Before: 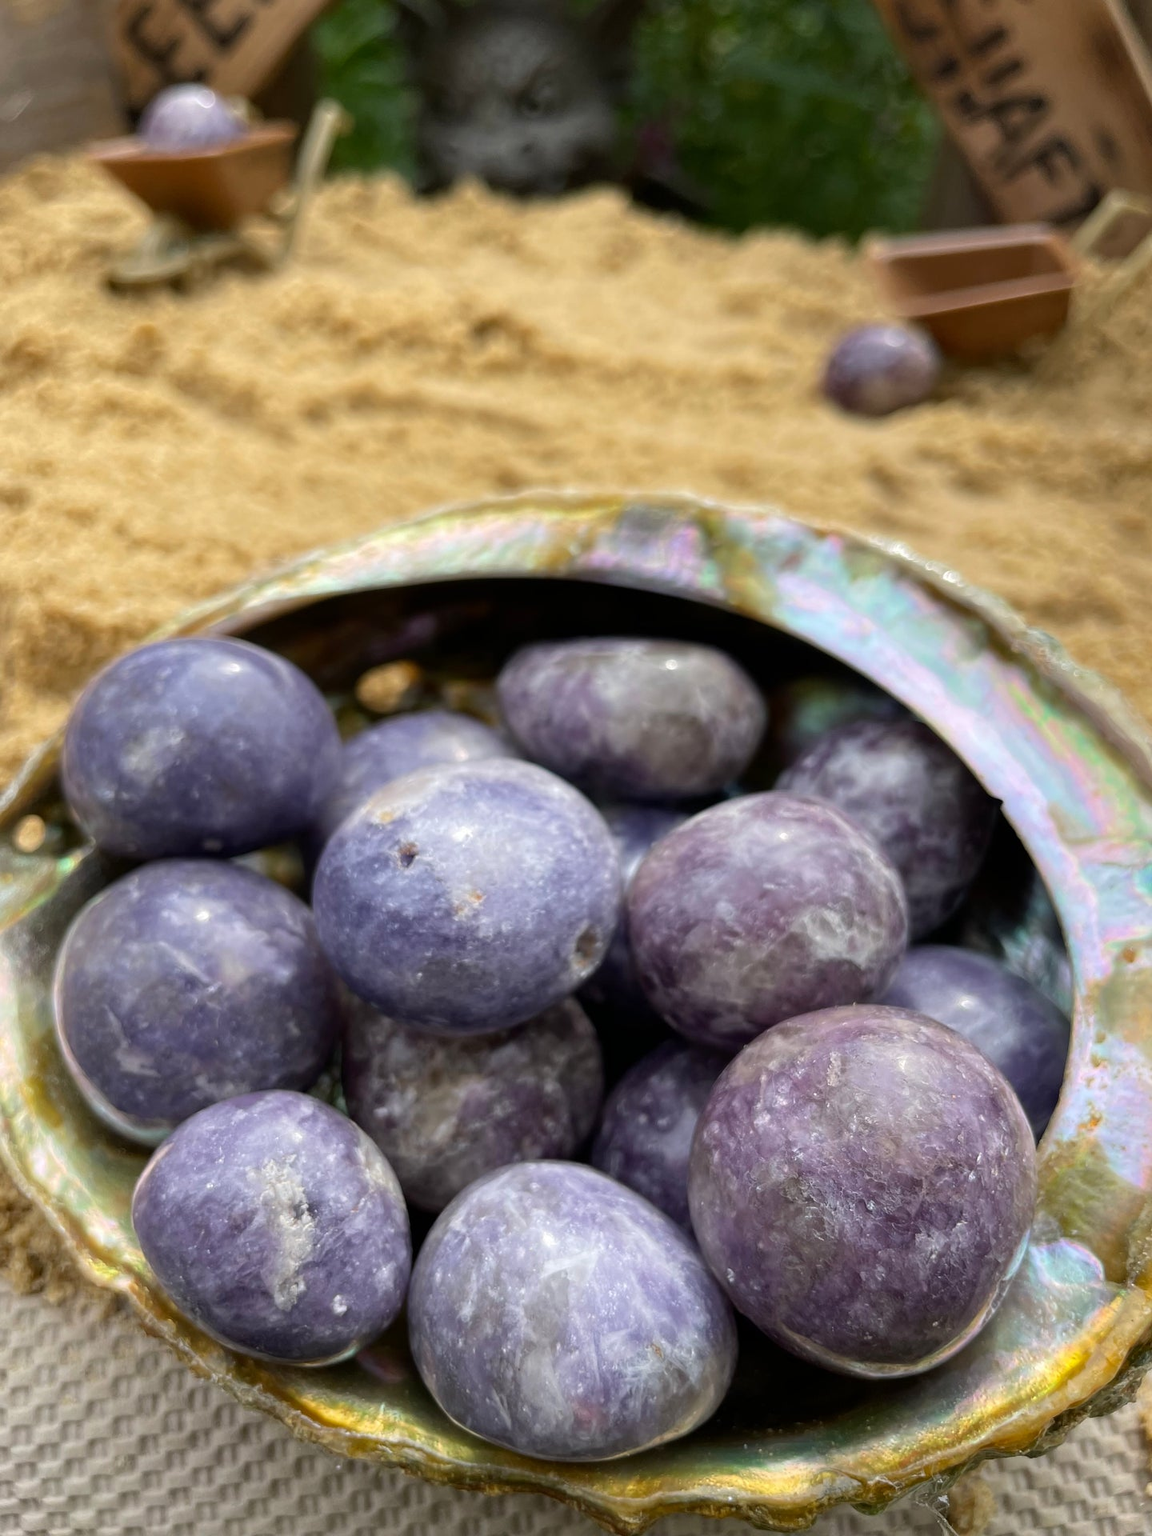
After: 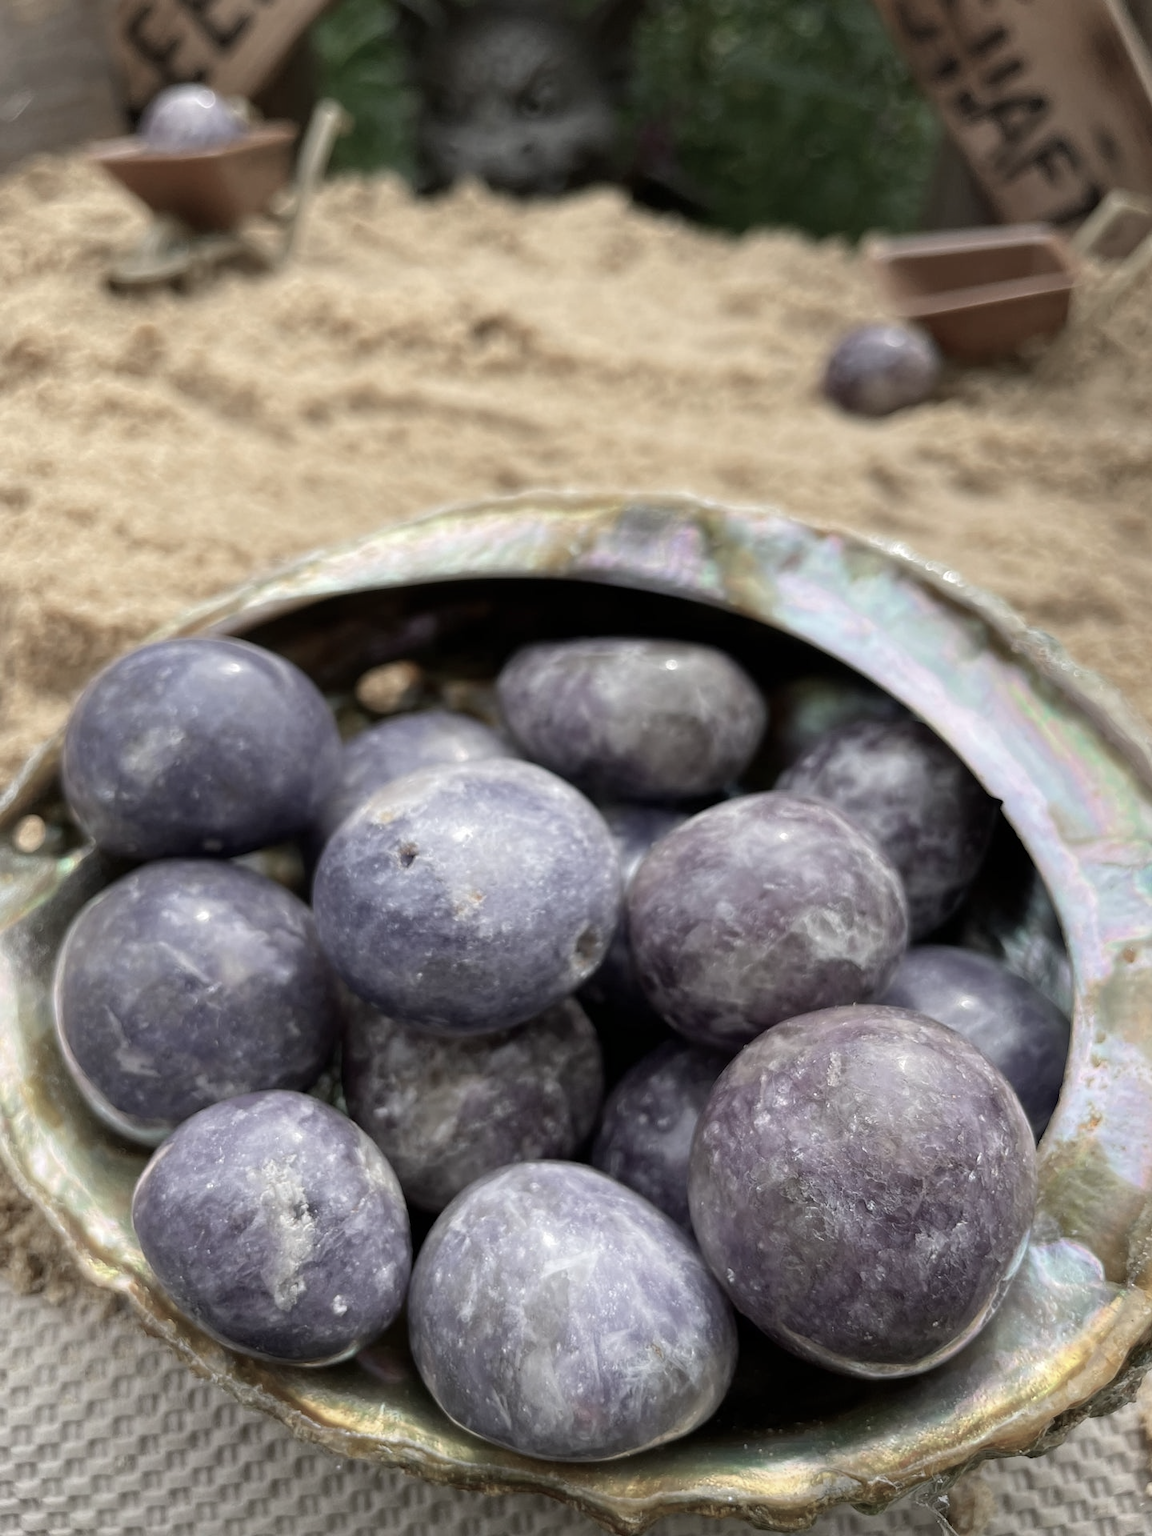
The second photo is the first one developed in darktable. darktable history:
tone equalizer: on, module defaults
color balance rgb: linear chroma grading › global chroma -16.06%, perceptual saturation grading › global saturation -32.85%, global vibrance -23.56%
